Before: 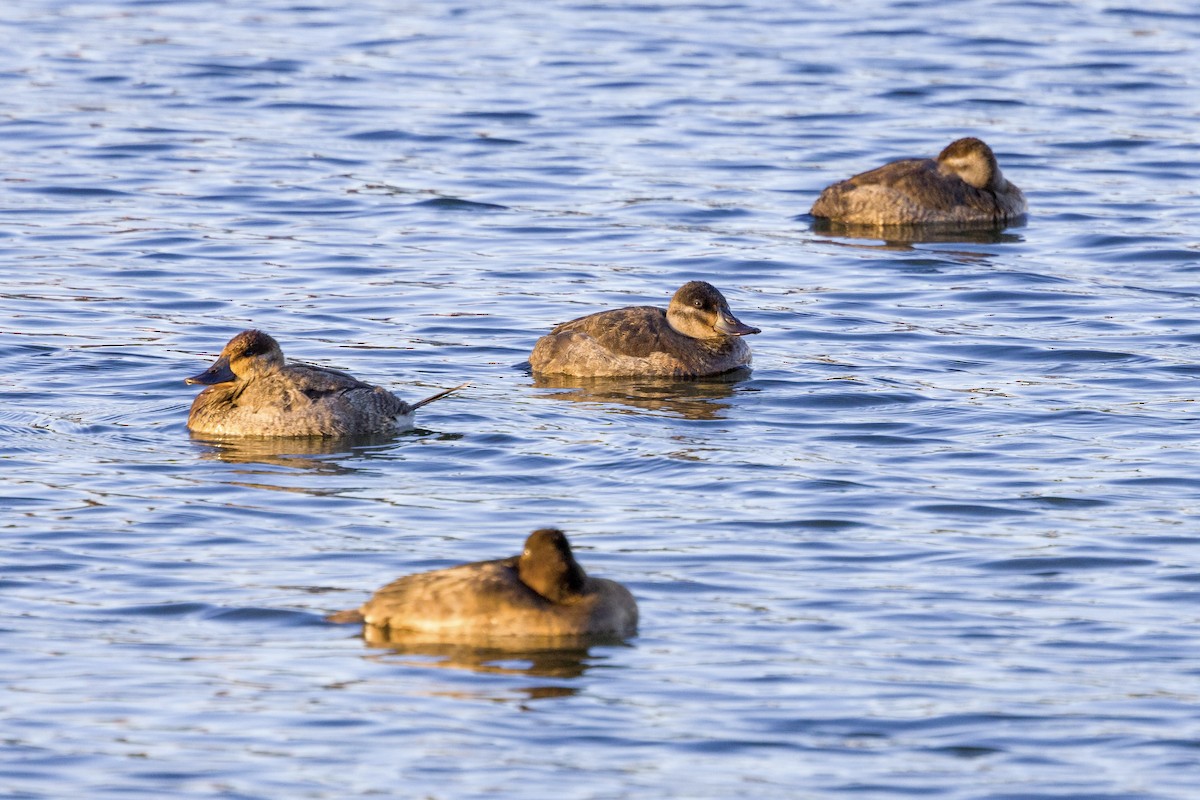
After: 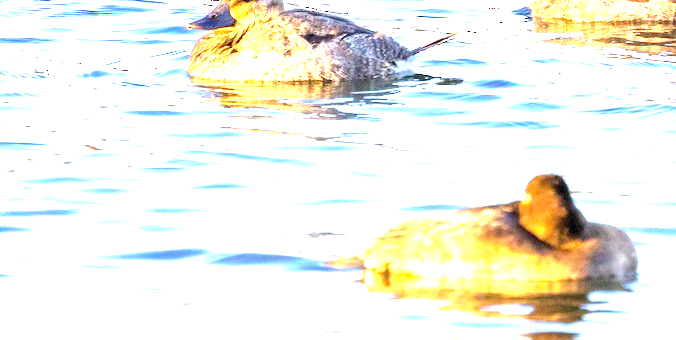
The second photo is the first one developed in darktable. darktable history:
crop: top 44.483%, right 43.593%, bottom 12.892%
exposure: black level correction 0, exposure 2.327 EV, compensate exposure bias true, compensate highlight preservation false
